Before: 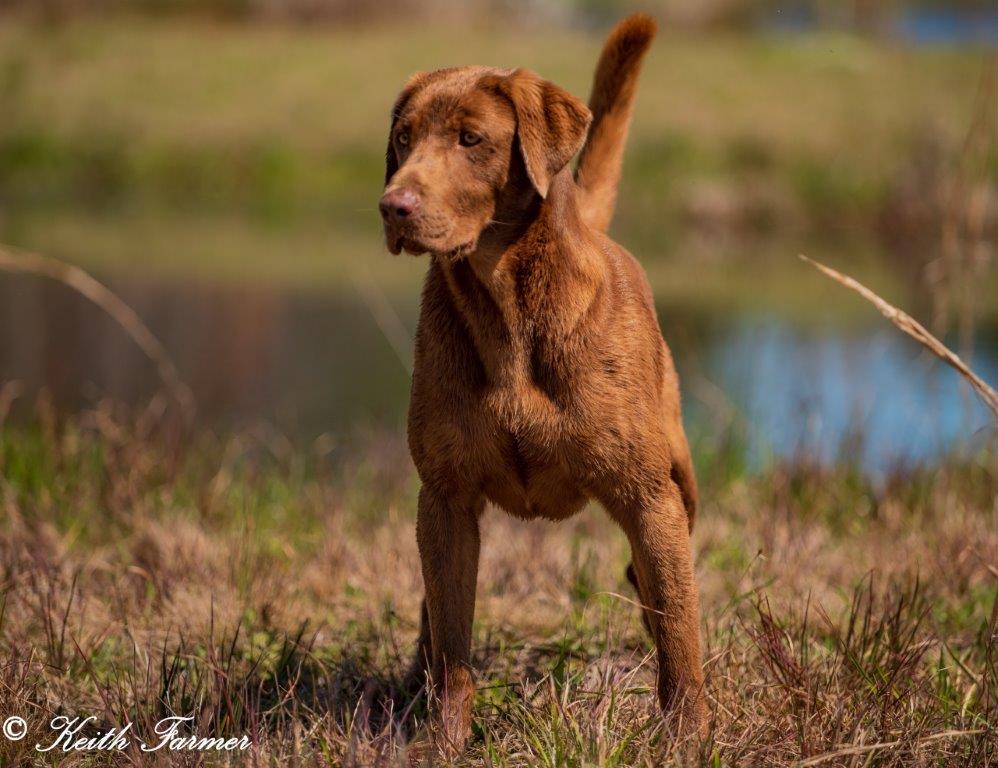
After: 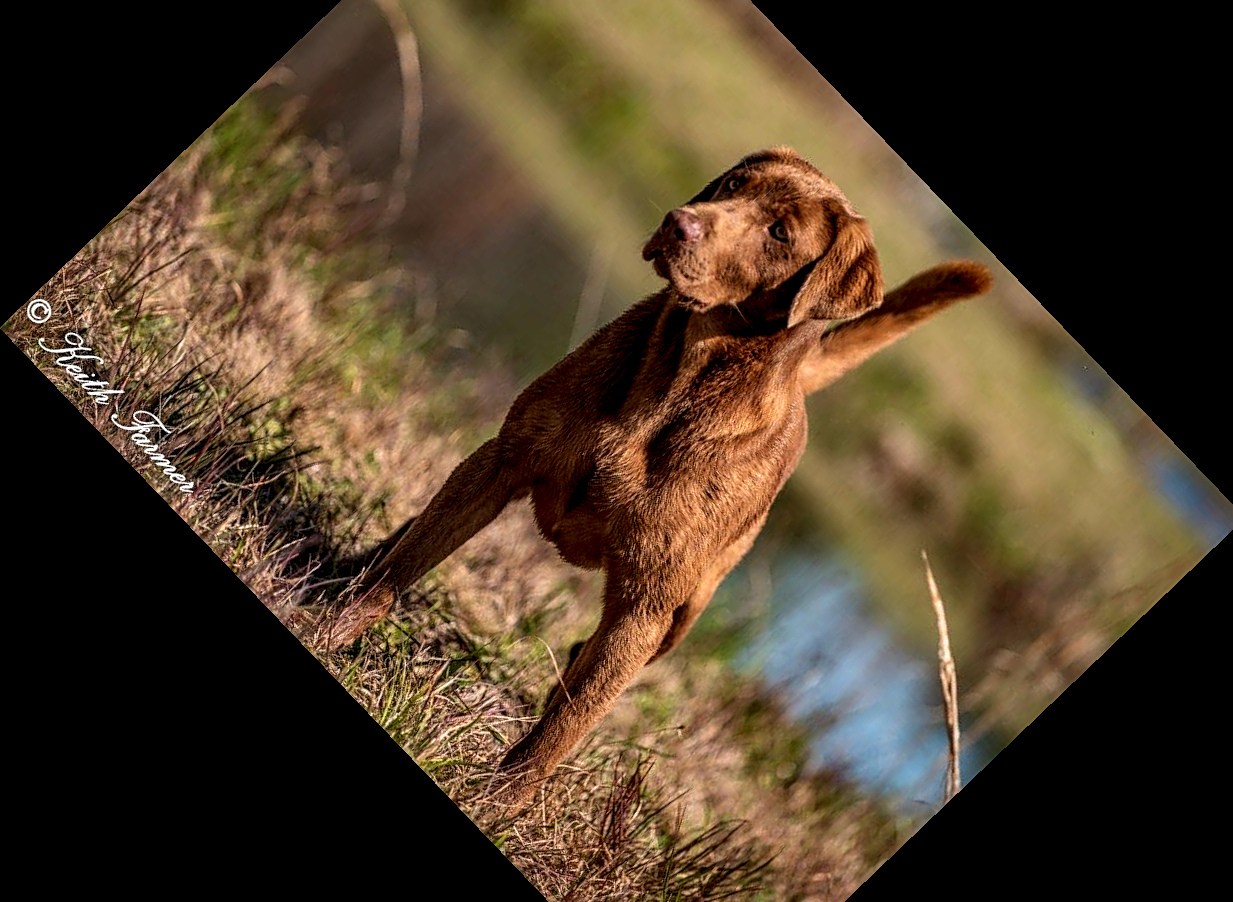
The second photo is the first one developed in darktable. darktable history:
crop and rotate: angle -46.26°, top 16.234%, right 0.912%, bottom 11.704%
local contrast: highlights 20%, shadows 70%, detail 170%
sharpen: on, module defaults
